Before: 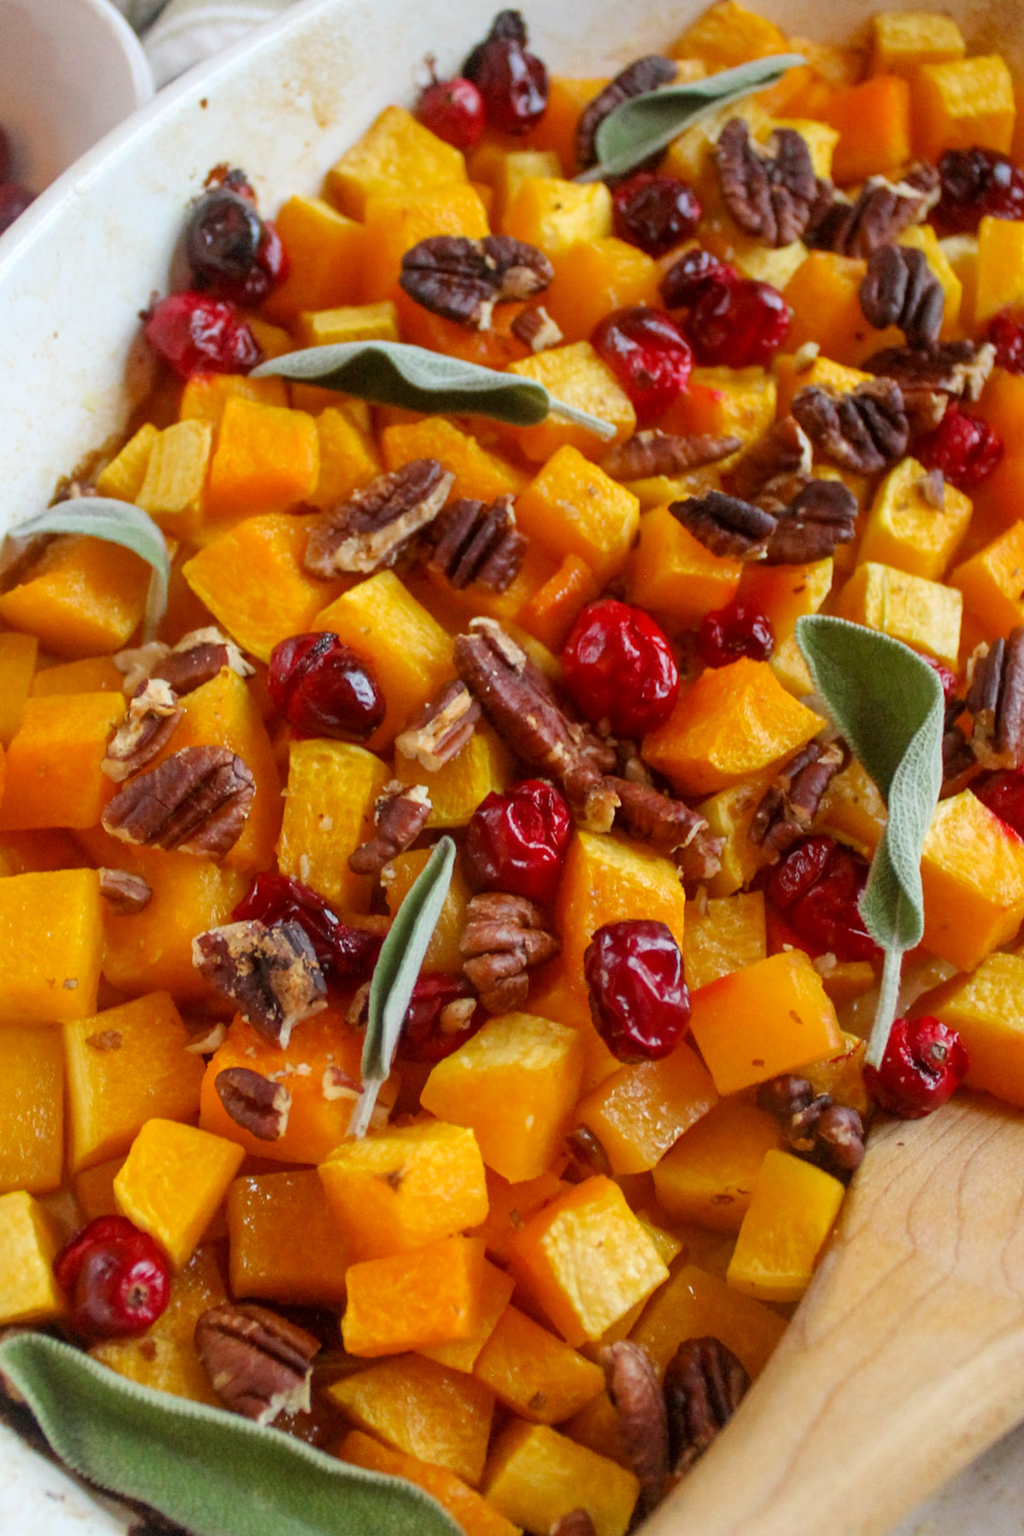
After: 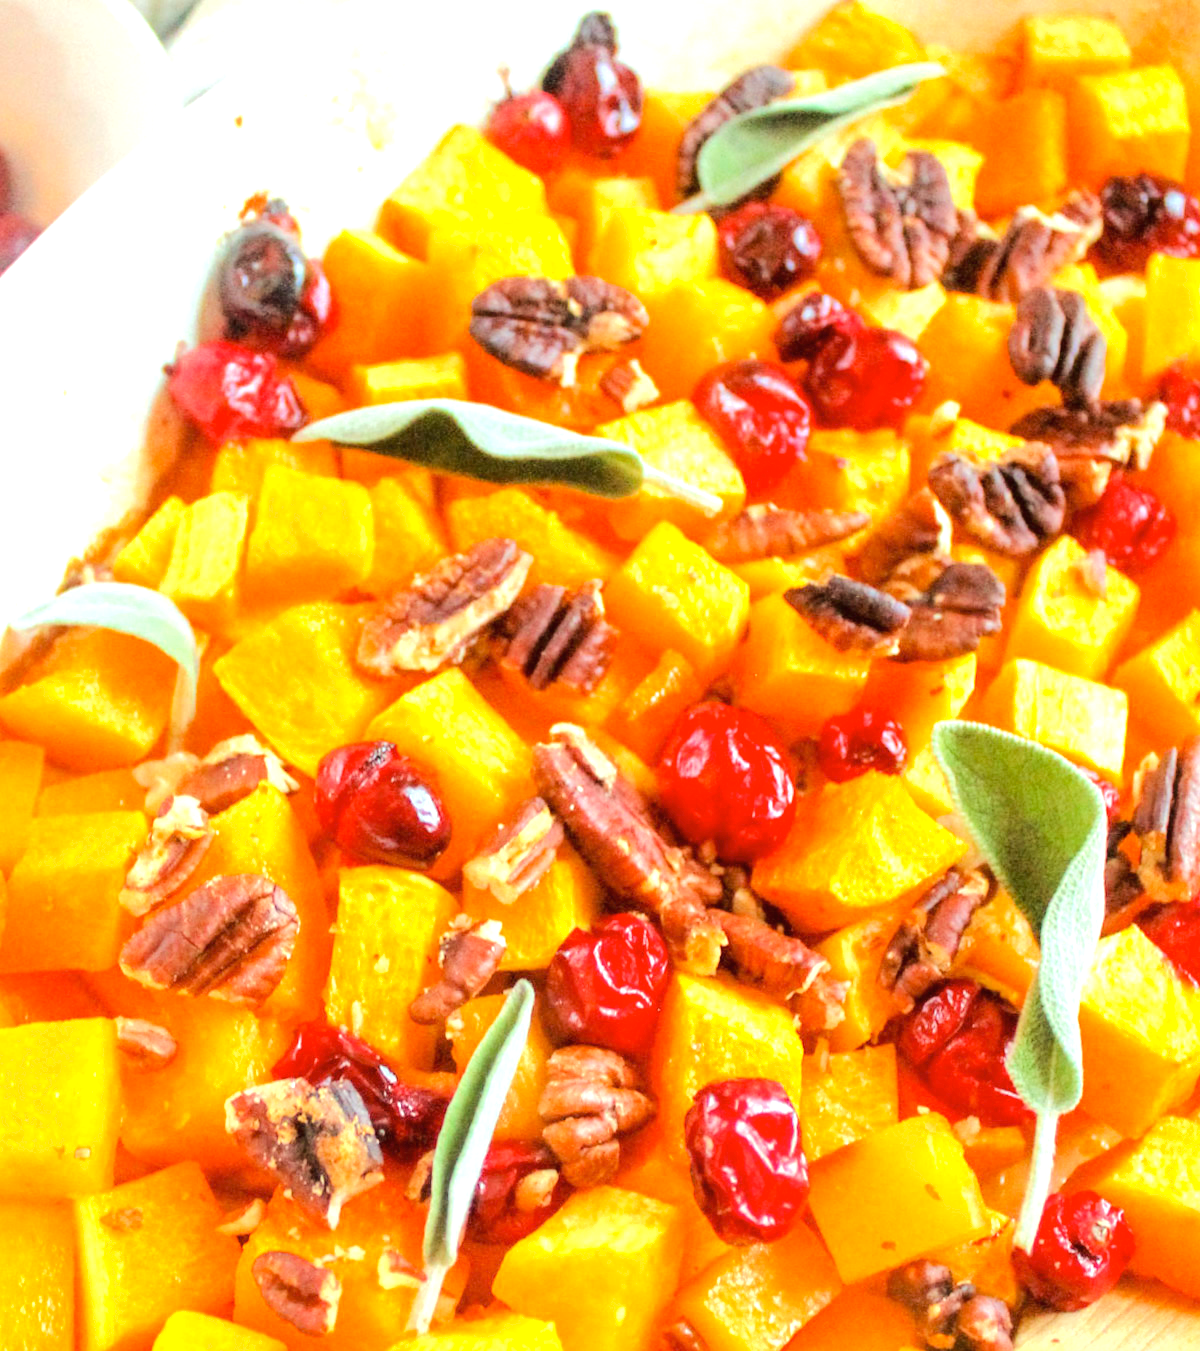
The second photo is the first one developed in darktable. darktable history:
exposure: black level correction 0, exposure 1.2 EV, compensate highlight preservation false
crop: bottom 24.92%
color correction: highlights a* -8.14, highlights b* 3.4
shadows and highlights: radius 126.02, shadows 21.18, highlights -21.57, low approximation 0.01
tone equalizer: -7 EV 0.146 EV, -6 EV 0.569 EV, -5 EV 1.17 EV, -4 EV 1.35 EV, -3 EV 1.12 EV, -2 EV 0.6 EV, -1 EV 0.151 EV, edges refinement/feathering 500, mask exposure compensation -1.57 EV, preserve details no
